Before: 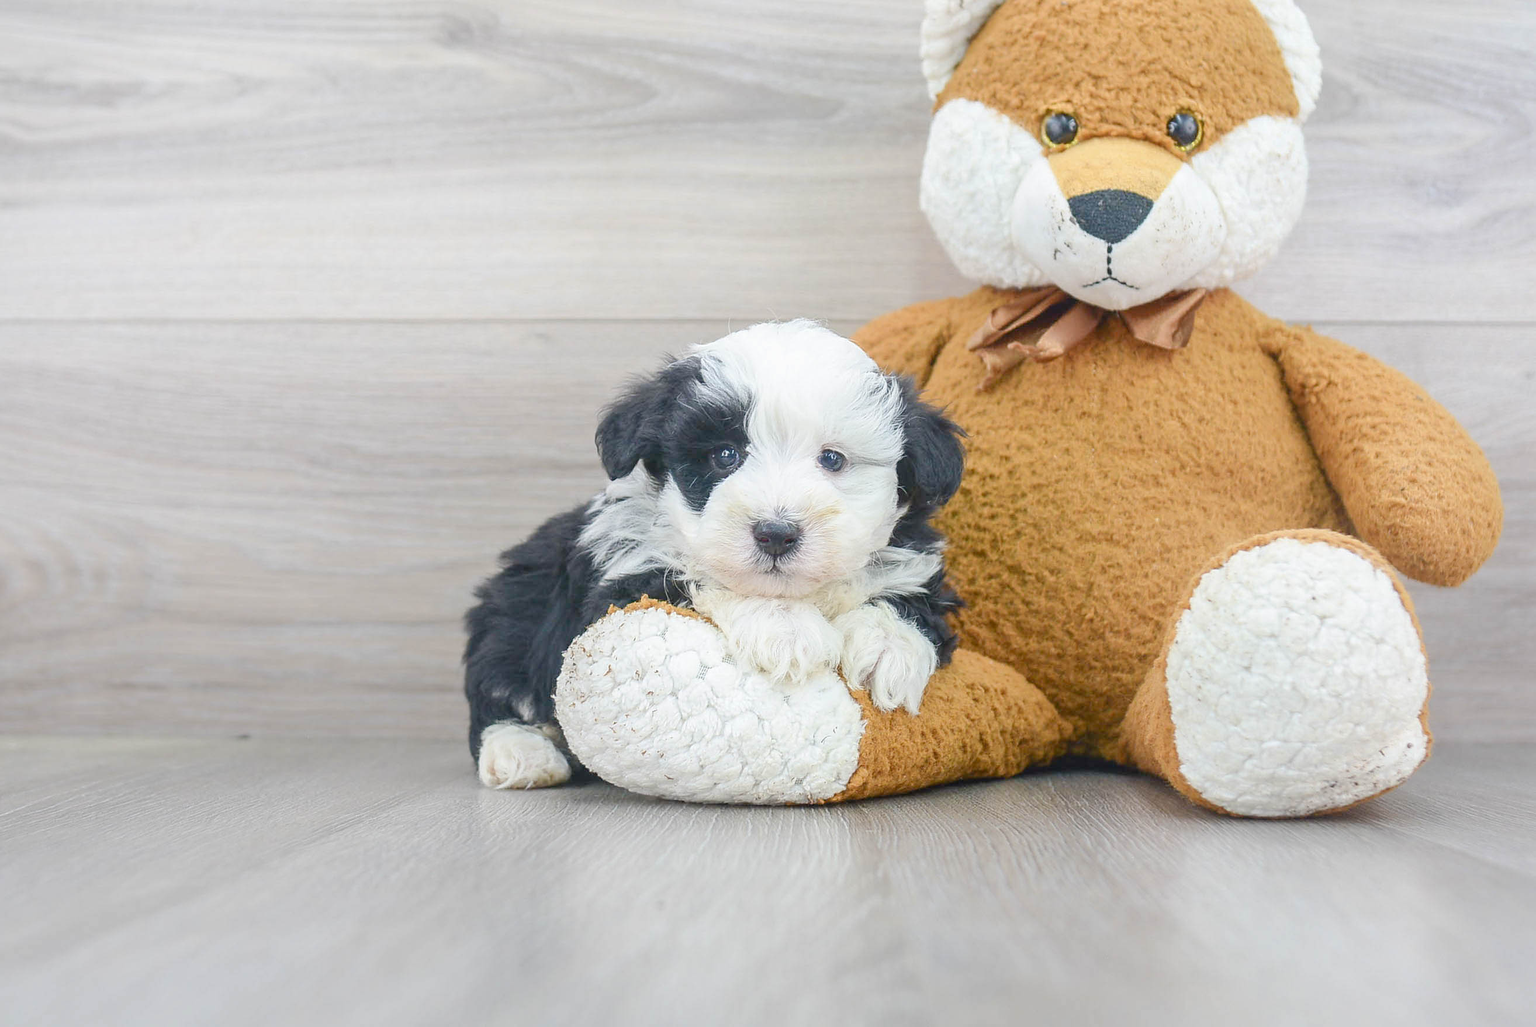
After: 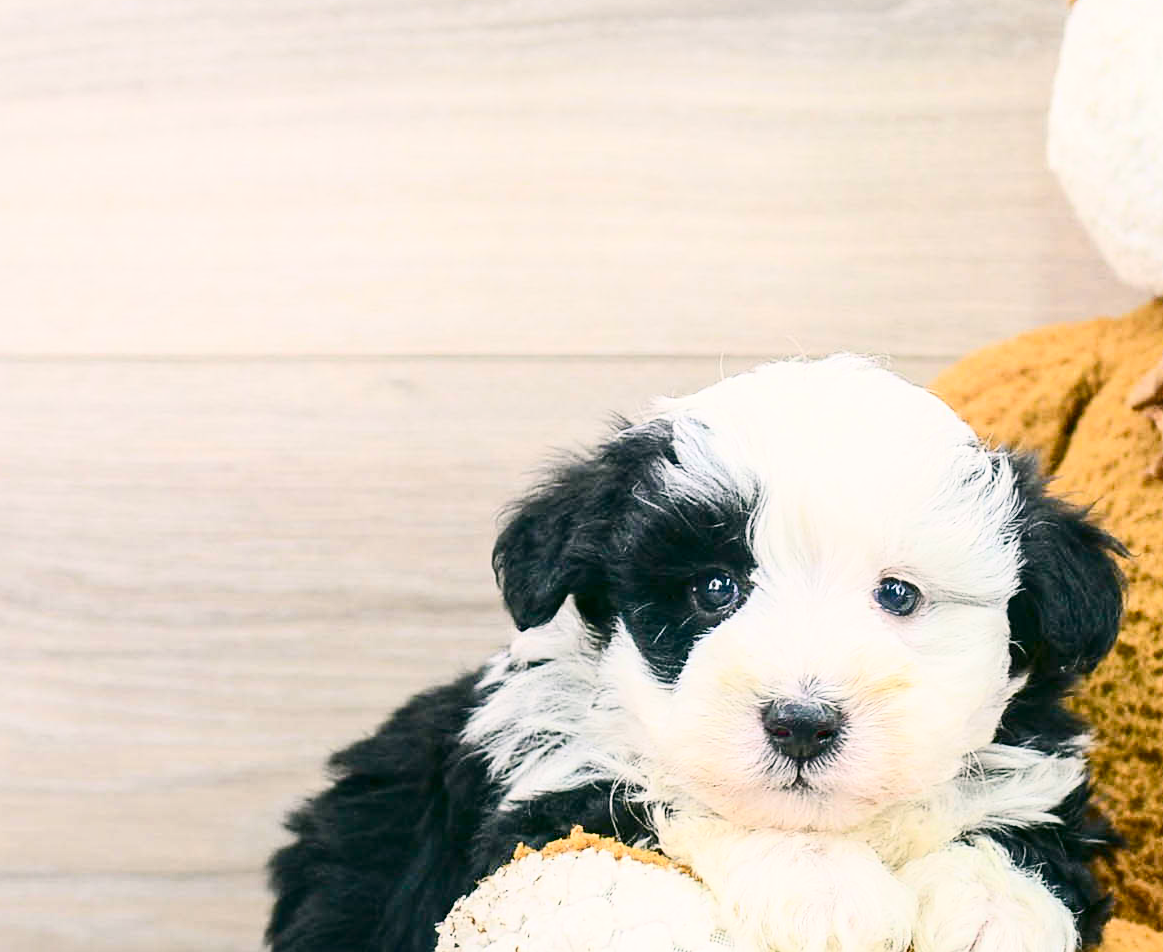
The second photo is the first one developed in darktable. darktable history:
tone equalizer: -8 EV -0.735 EV, -7 EV -0.706 EV, -6 EV -0.562 EV, -5 EV -0.399 EV, -3 EV 0.375 EV, -2 EV 0.6 EV, -1 EV 0.687 EV, +0 EV 0.769 EV, mask exposure compensation -0.501 EV
exposure: exposure -0.044 EV, compensate exposure bias true, compensate highlight preservation false
haze removal: compatibility mode true, adaptive false
crop: left 20.044%, top 10.899%, right 35.672%, bottom 34.877%
contrast brightness saturation: contrast 0.409, brightness 0.106, saturation 0.208
local contrast: mode bilateral grid, contrast 9, coarseness 26, detail 112%, midtone range 0.2
color correction: highlights a* 3.99, highlights b* 4.92, shadows a* -7.5, shadows b* 4.67
